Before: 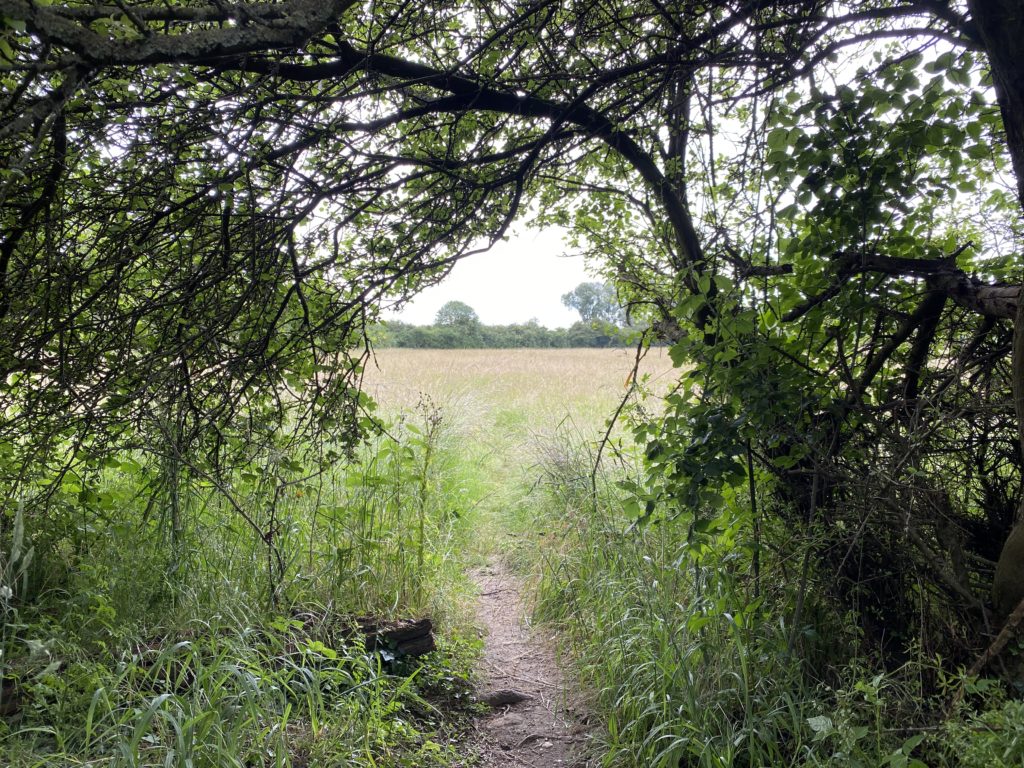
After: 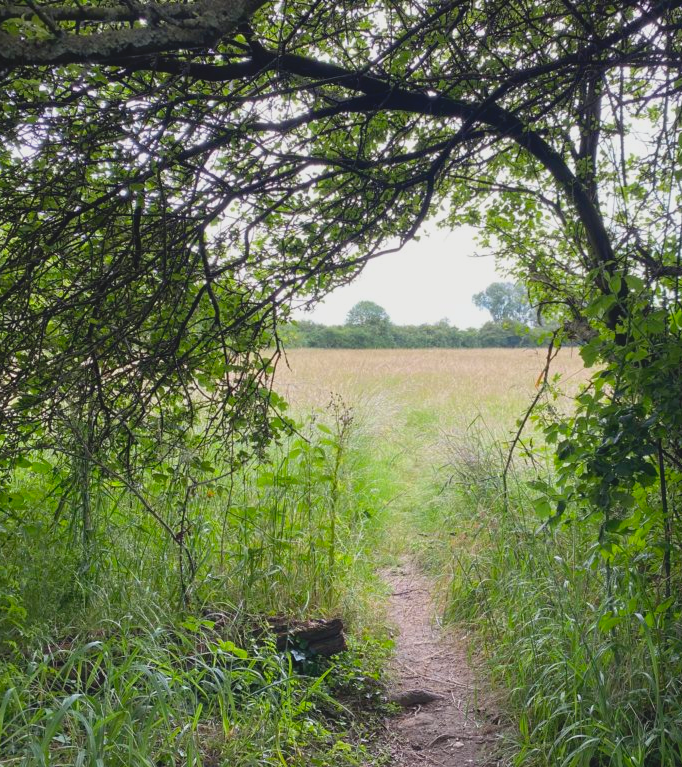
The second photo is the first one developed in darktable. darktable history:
crop and rotate: left 8.786%, right 24.548%
lowpass: radius 0.1, contrast 0.85, saturation 1.1, unbound 0
rotate and perspective: automatic cropping off
